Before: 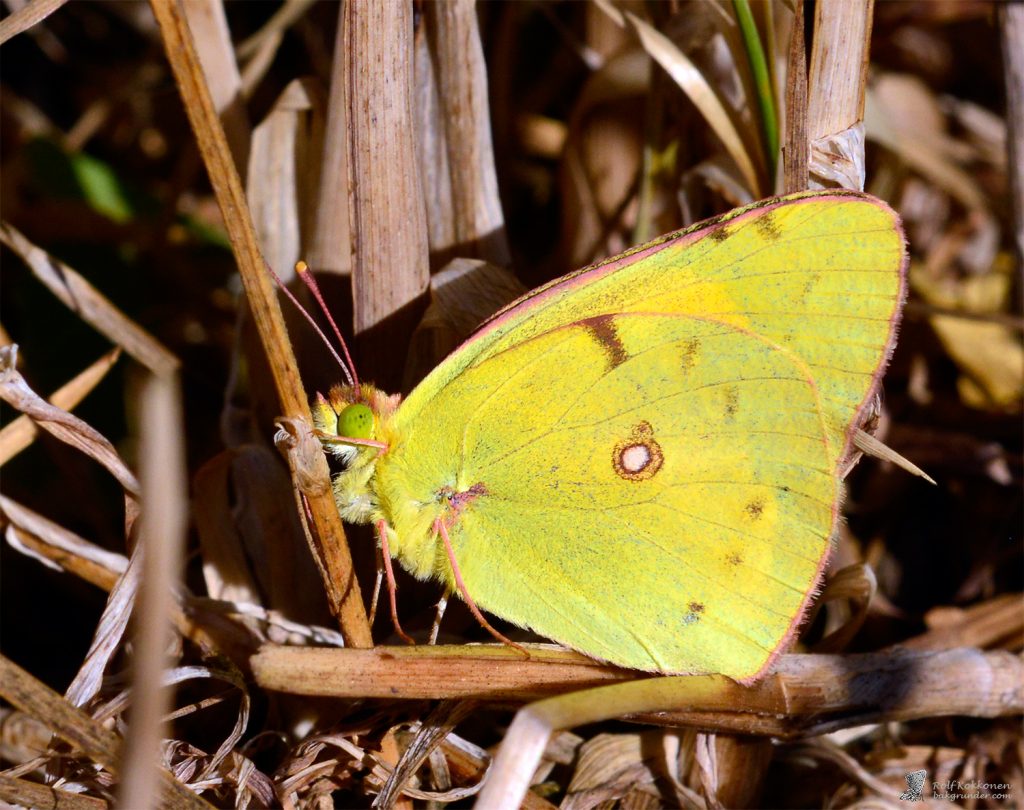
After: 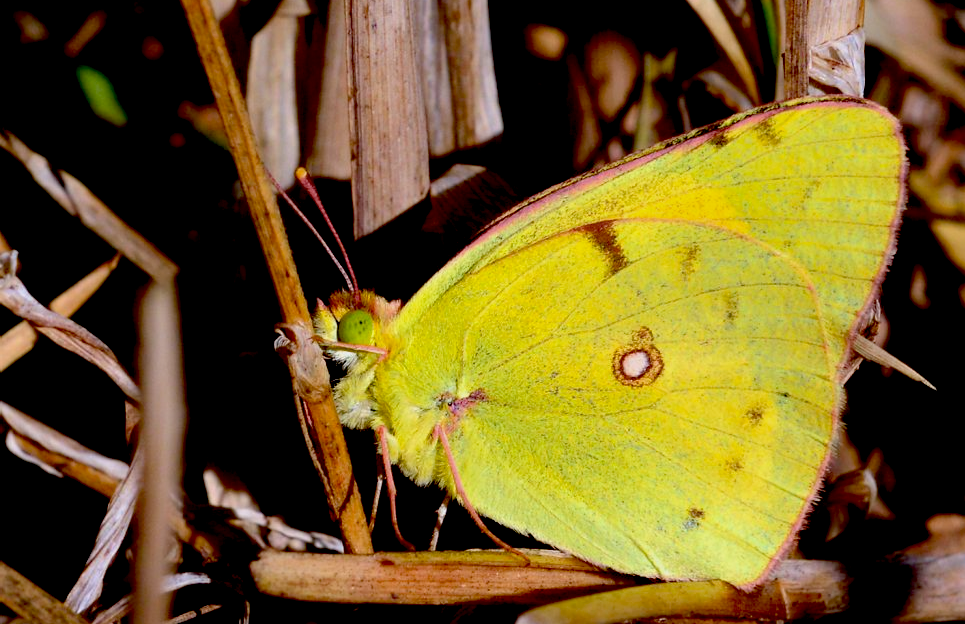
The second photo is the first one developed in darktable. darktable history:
crop and rotate: angle 0.03°, top 11.643%, right 5.651%, bottom 11.189%
exposure: black level correction 0.046, exposure -0.228 EV, compensate highlight preservation false
